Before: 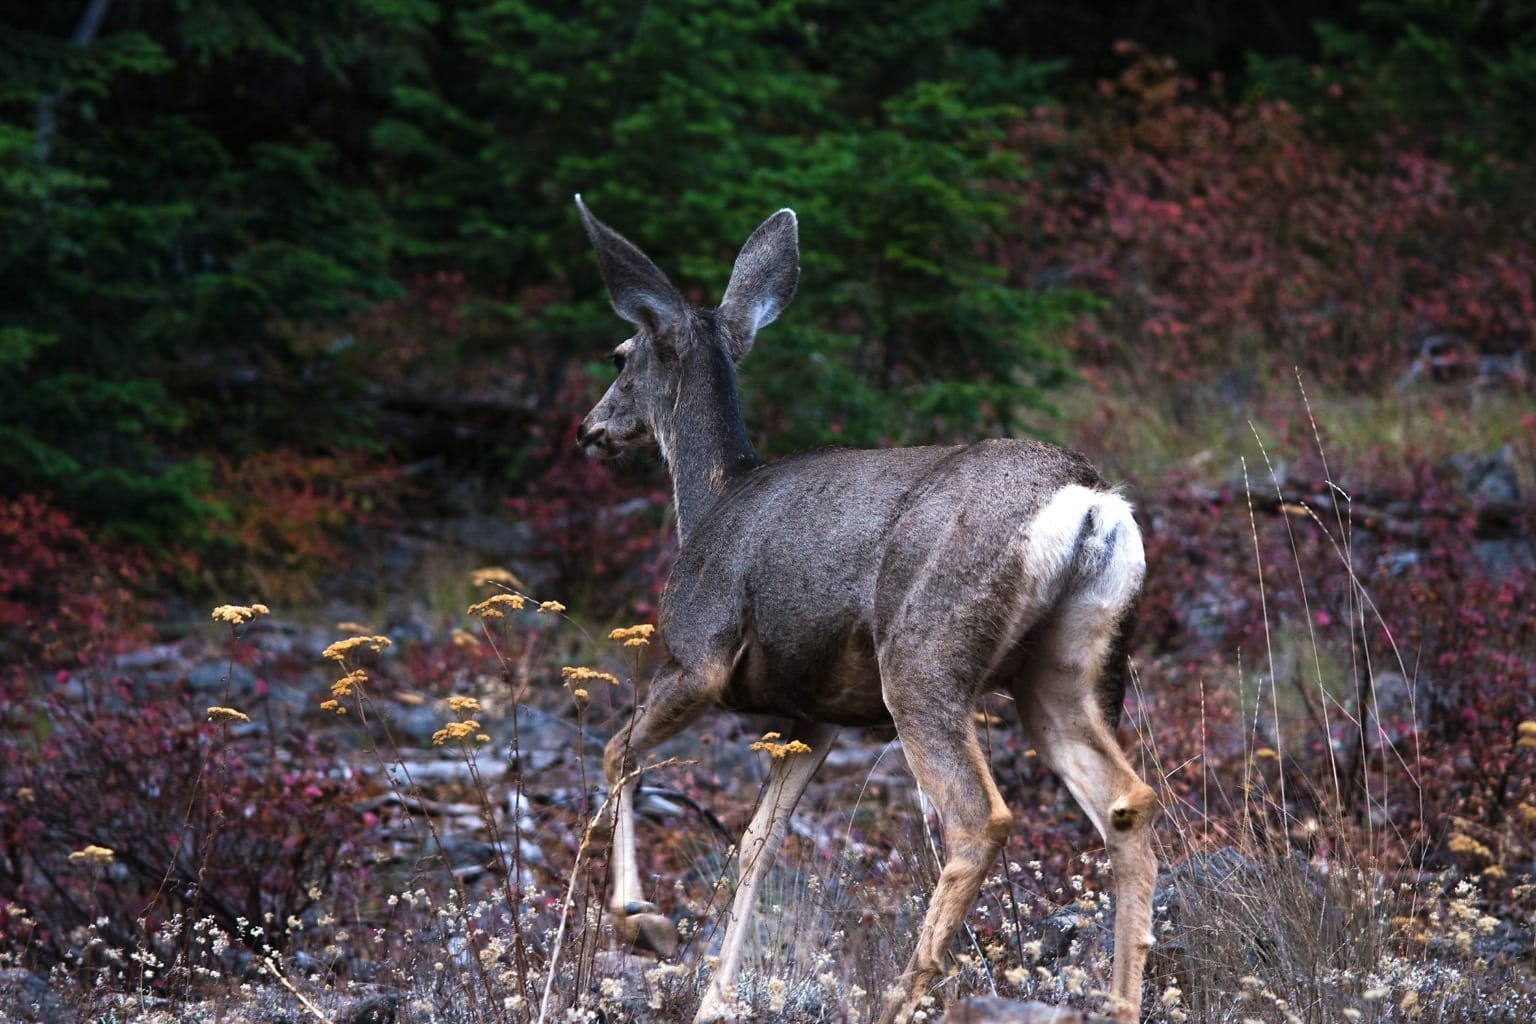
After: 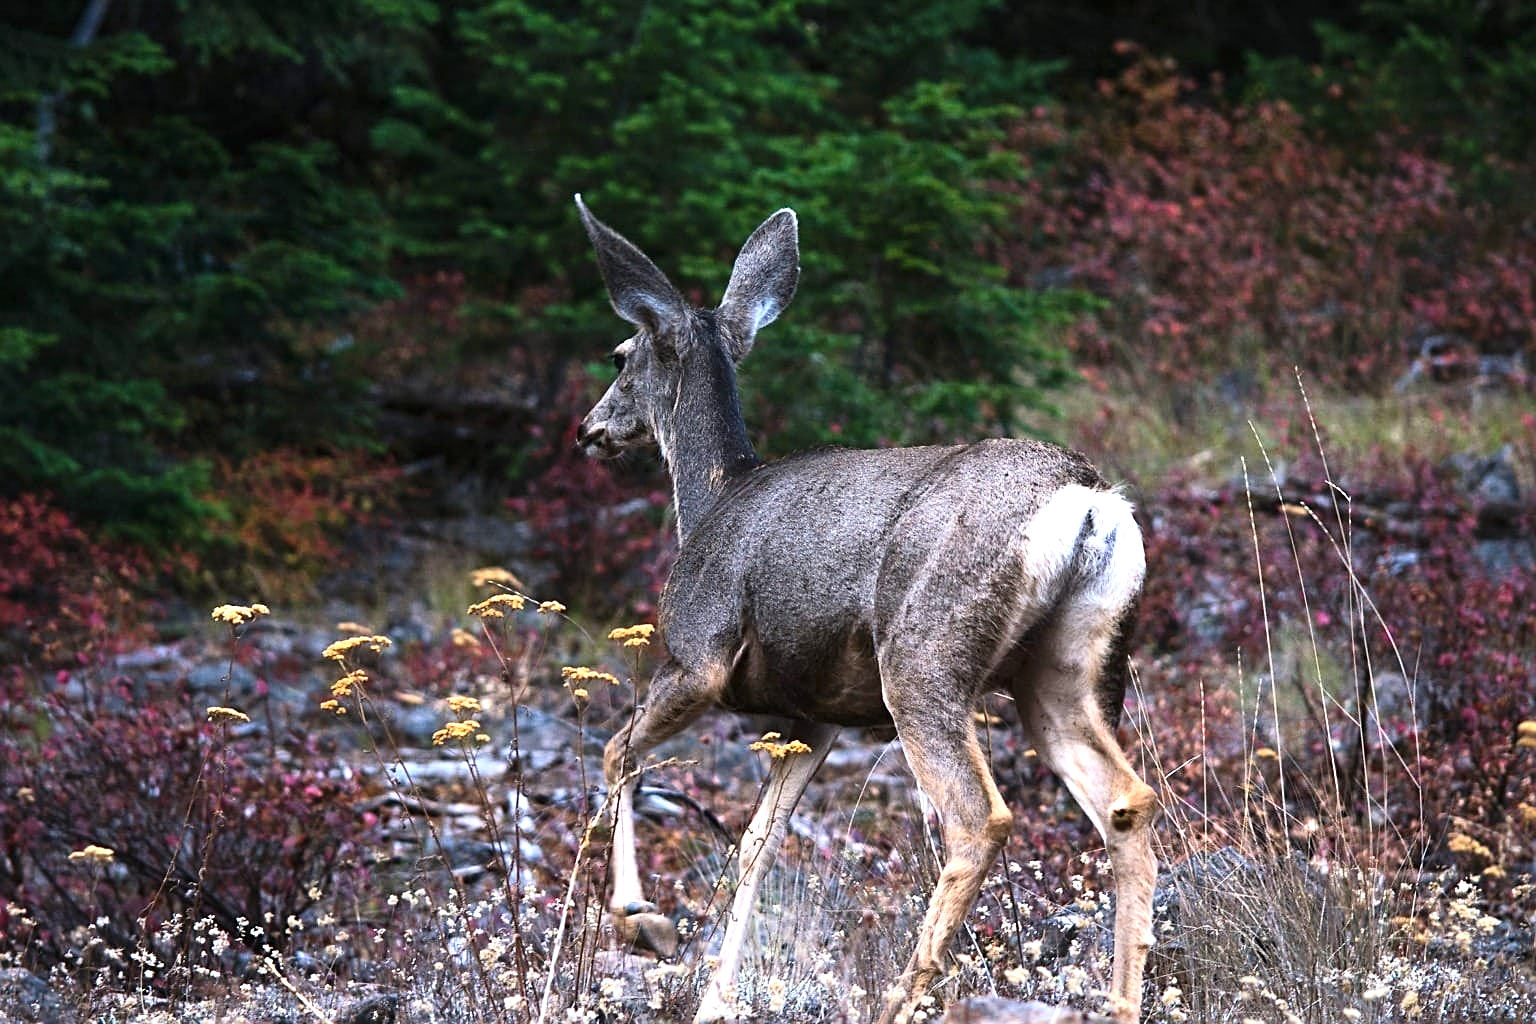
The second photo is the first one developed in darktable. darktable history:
sharpen: on, module defaults
exposure: exposure 0.604 EV, compensate highlight preservation false
contrast brightness saturation: contrast 0.153, brightness 0.045
tone equalizer: on, module defaults
